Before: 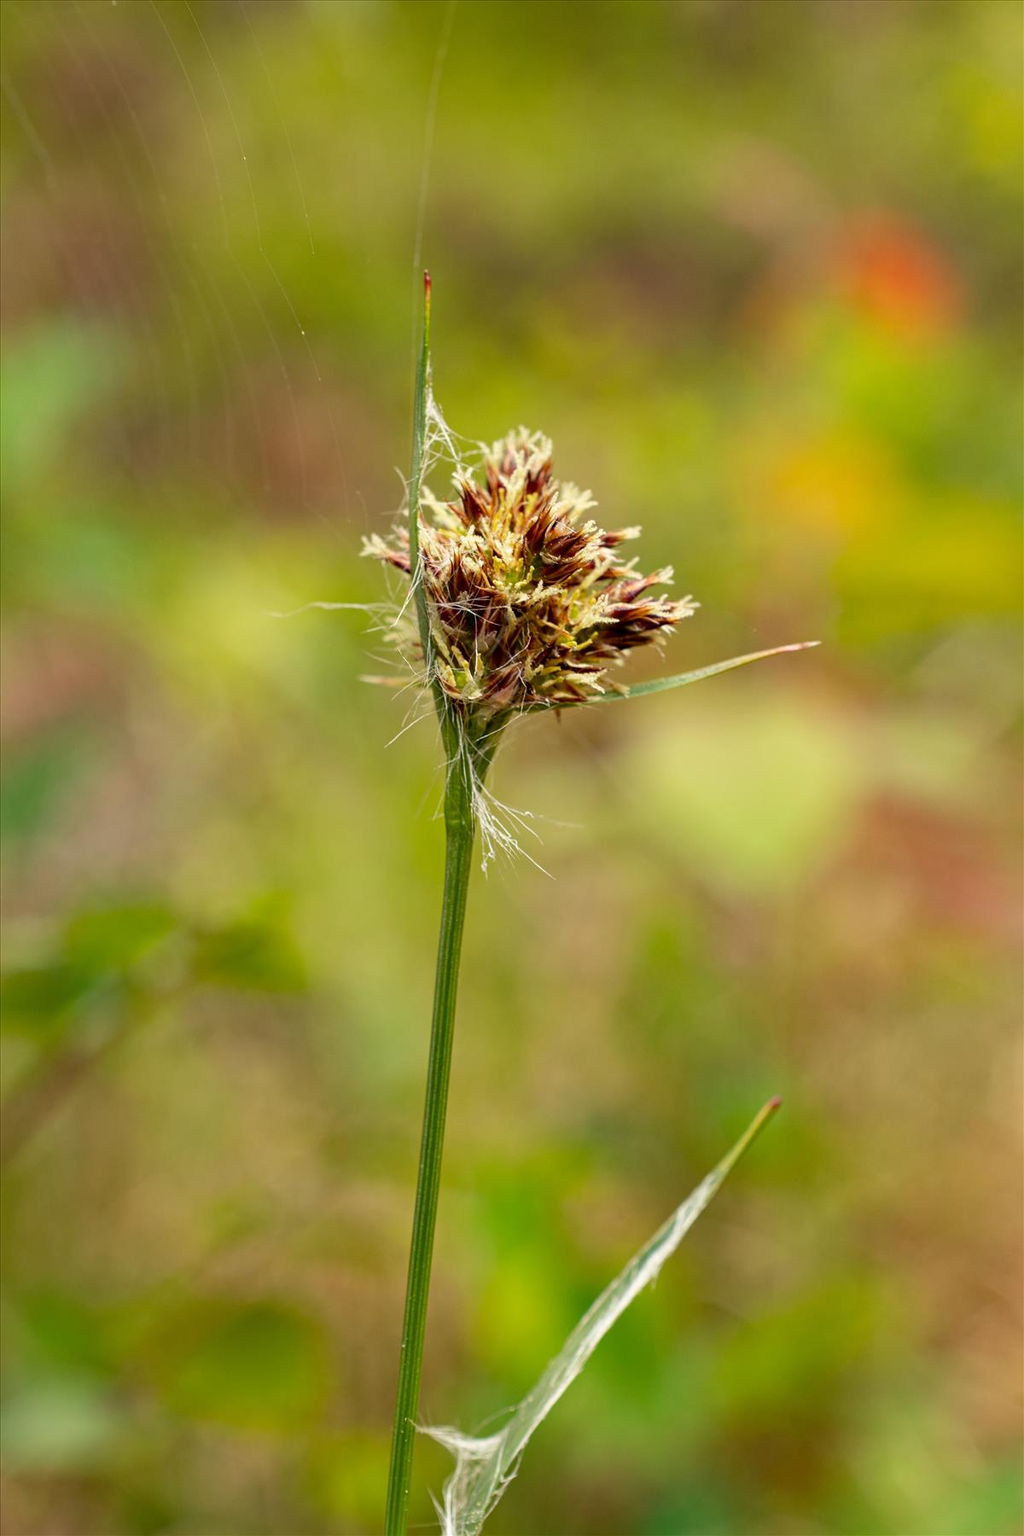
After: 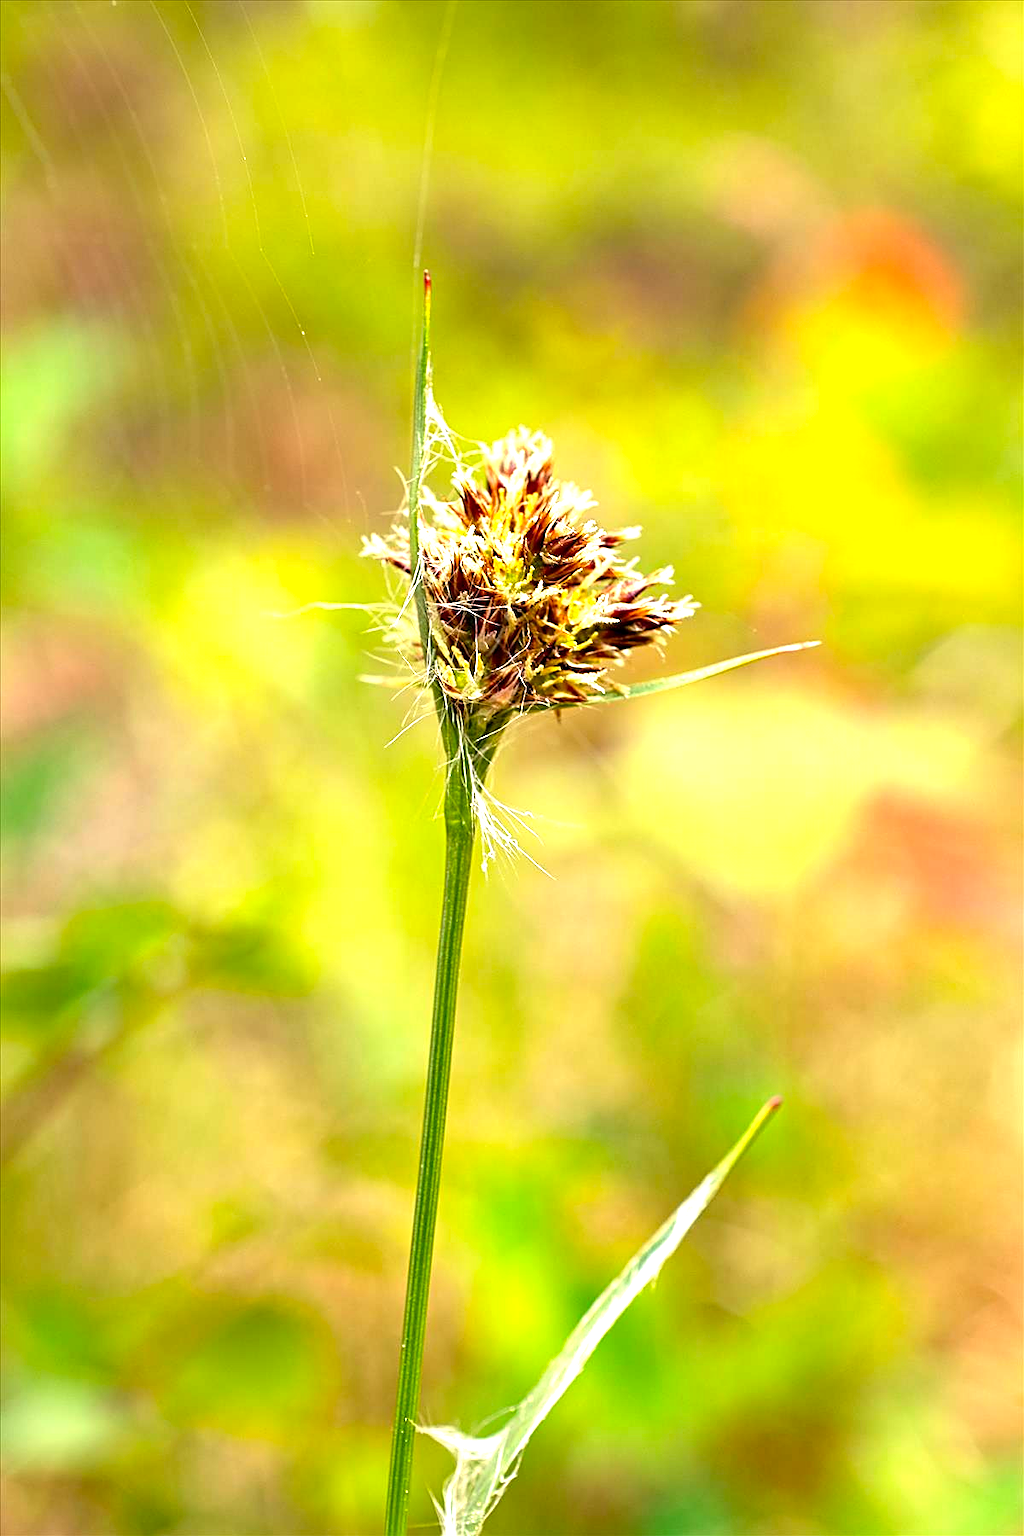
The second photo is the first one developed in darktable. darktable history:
exposure: black level correction 0.001, exposure 1.116 EV, compensate highlight preservation false
sharpen: on, module defaults
color balance: contrast 8.5%, output saturation 105%
